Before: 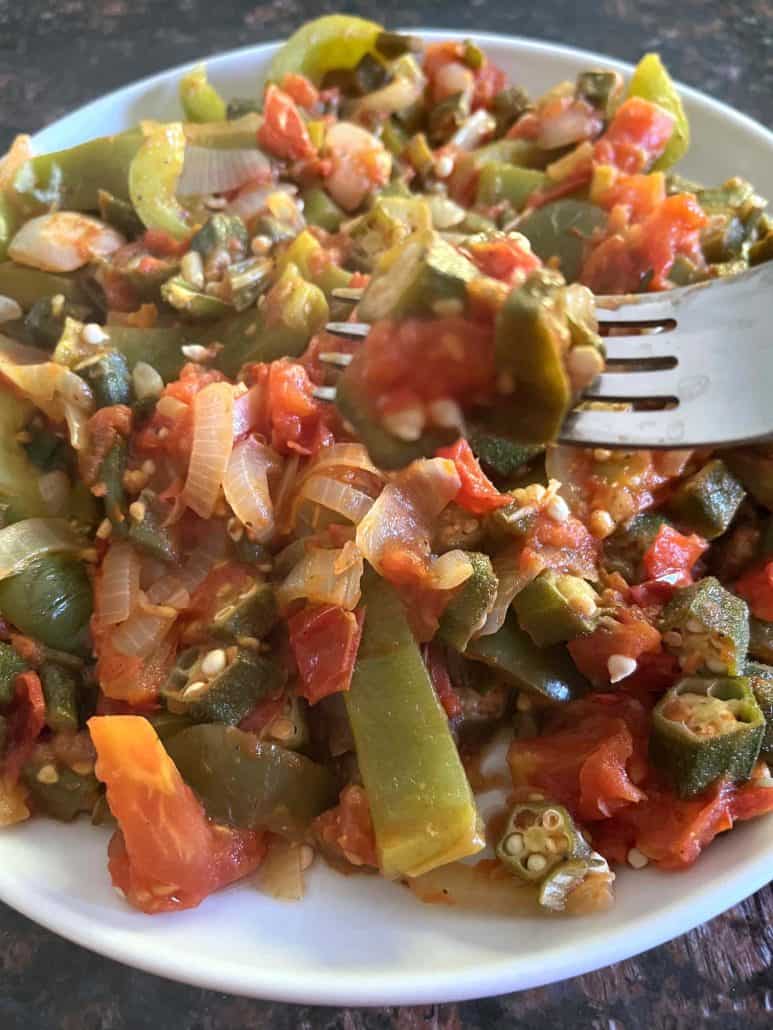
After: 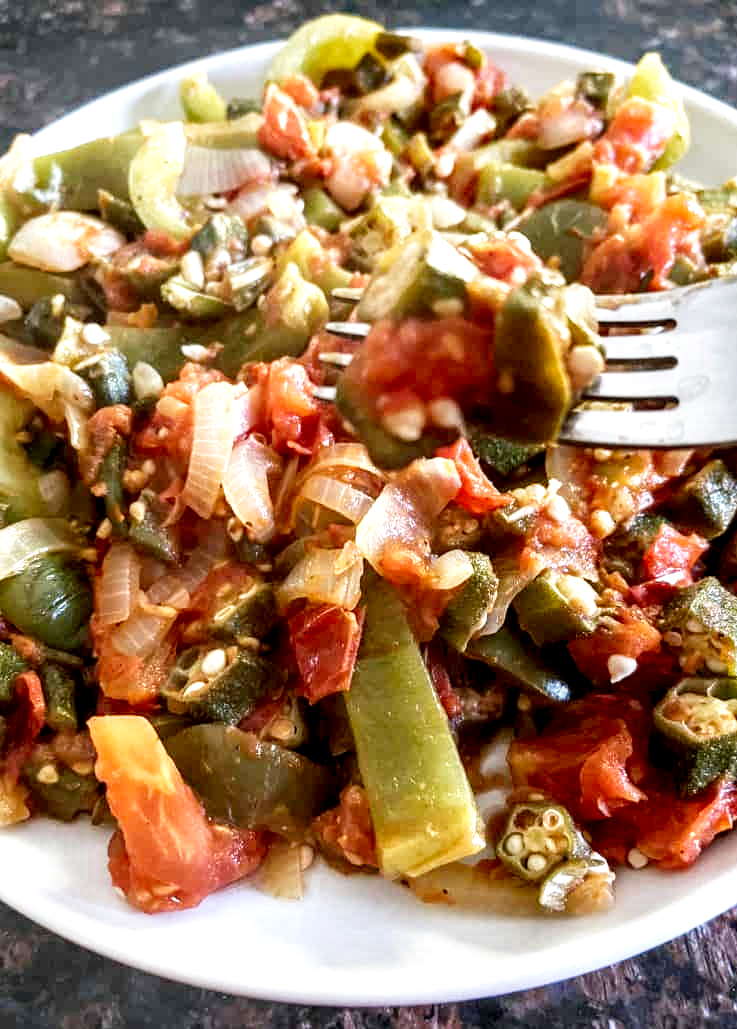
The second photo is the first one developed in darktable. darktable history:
filmic rgb: middle gray luminance 12.58%, black relative exposure -10.18 EV, white relative exposure 3.46 EV, target black luminance 0%, hardness 5.66, latitude 45.12%, contrast 1.223, highlights saturation mix 4.05%, shadows ↔ highlights balance 26.49%, preserve chrominance no, color science v3 (2019), use custom middle-gray values true
local contrast: highlights 60%, shadows 60%, detail 160%
crop: right 4.573%, bottom 0.016%
